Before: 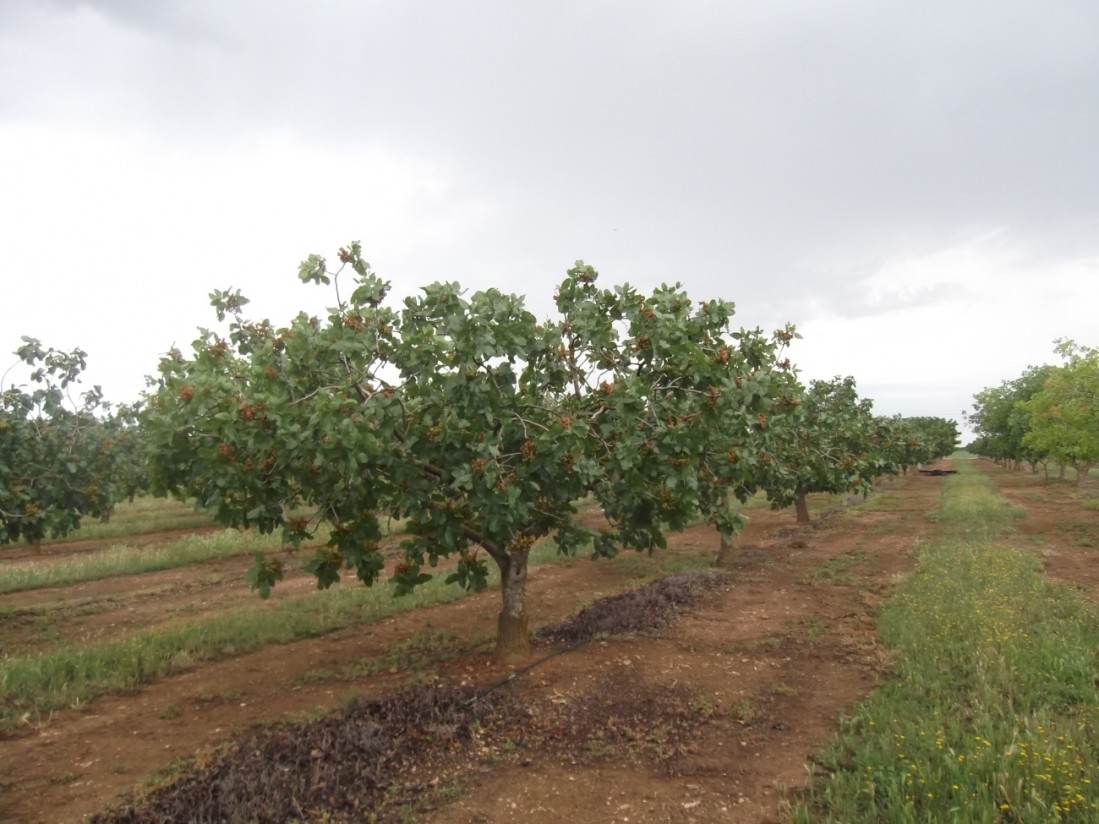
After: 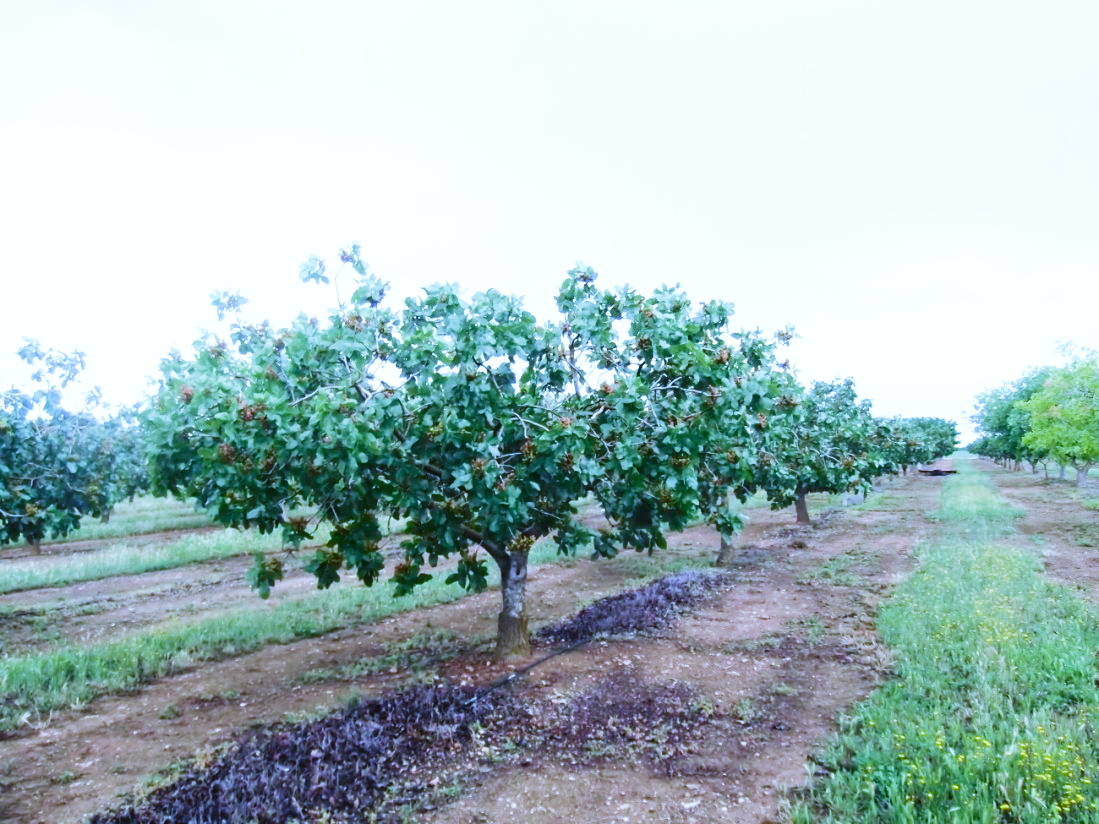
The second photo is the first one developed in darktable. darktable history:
base curve: curves: ch0 [(0, 0) (0.007, 0.004) (0.027, 0.03) (0.046, 0.07) (0.207, 0.54) (0.442, 0.872) (0.673, 0.972) (1, 1)], preserve colors none
white balance: red 0.766, blue 1.537
tone curve: curves: ch0 [(0, 0.01) (0.037, 0.032) (0.131, 0.108) (0.275, 0.256) (0.483, 0.512) (0.61, 0.665) (0.696, 0.742) (0.792, 0.819) (0.911, 0.925) (0.997, 0.995)]; ch1 [(0, 0) (0.308, 0.29) (0.425, 0.411) (0.492, 0.488) (0.507, 0.503) (0.53, 0.532) (0.573, 0.586) (0.683, 0.702) (0.746, 0.77) (1, 1)]; ch2 [(0, 0) (0.246, 0.233) (0.36, 0.352) (0.415, 0.415) (0.485, 0.487) (0.502, 0.504) (0.525, 0.518) (0.539, 0.539) (0.587, 0.594) (0.636, 0.652) (0.711, 0.729) (0.845, 0.855) (0.998, 0.977)], color space Lab, independent channels, preserve colors none
